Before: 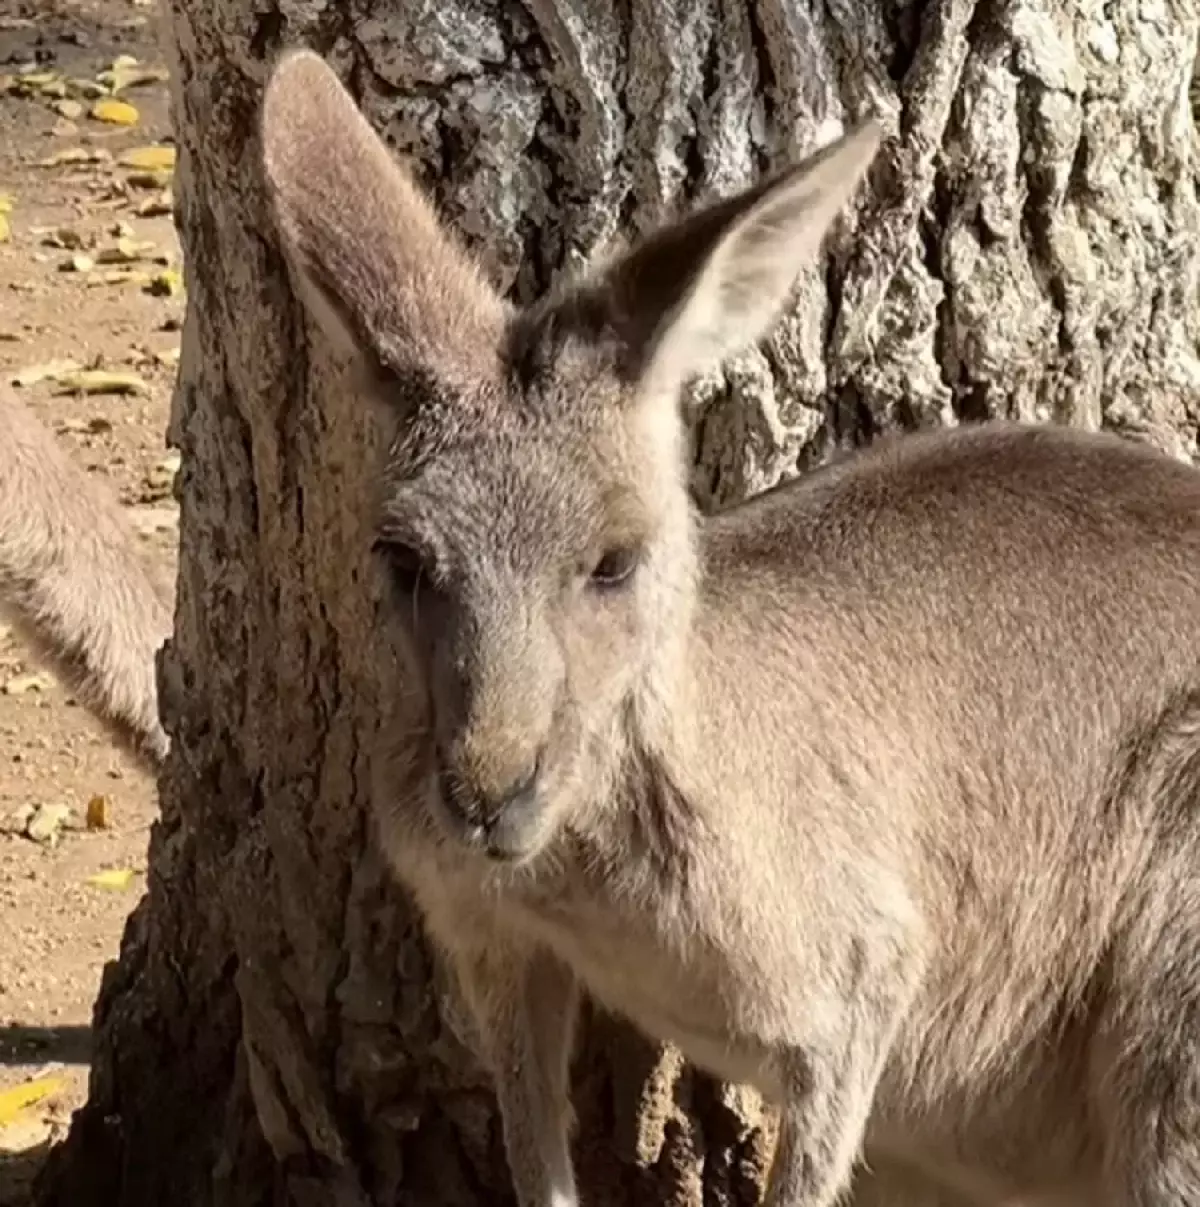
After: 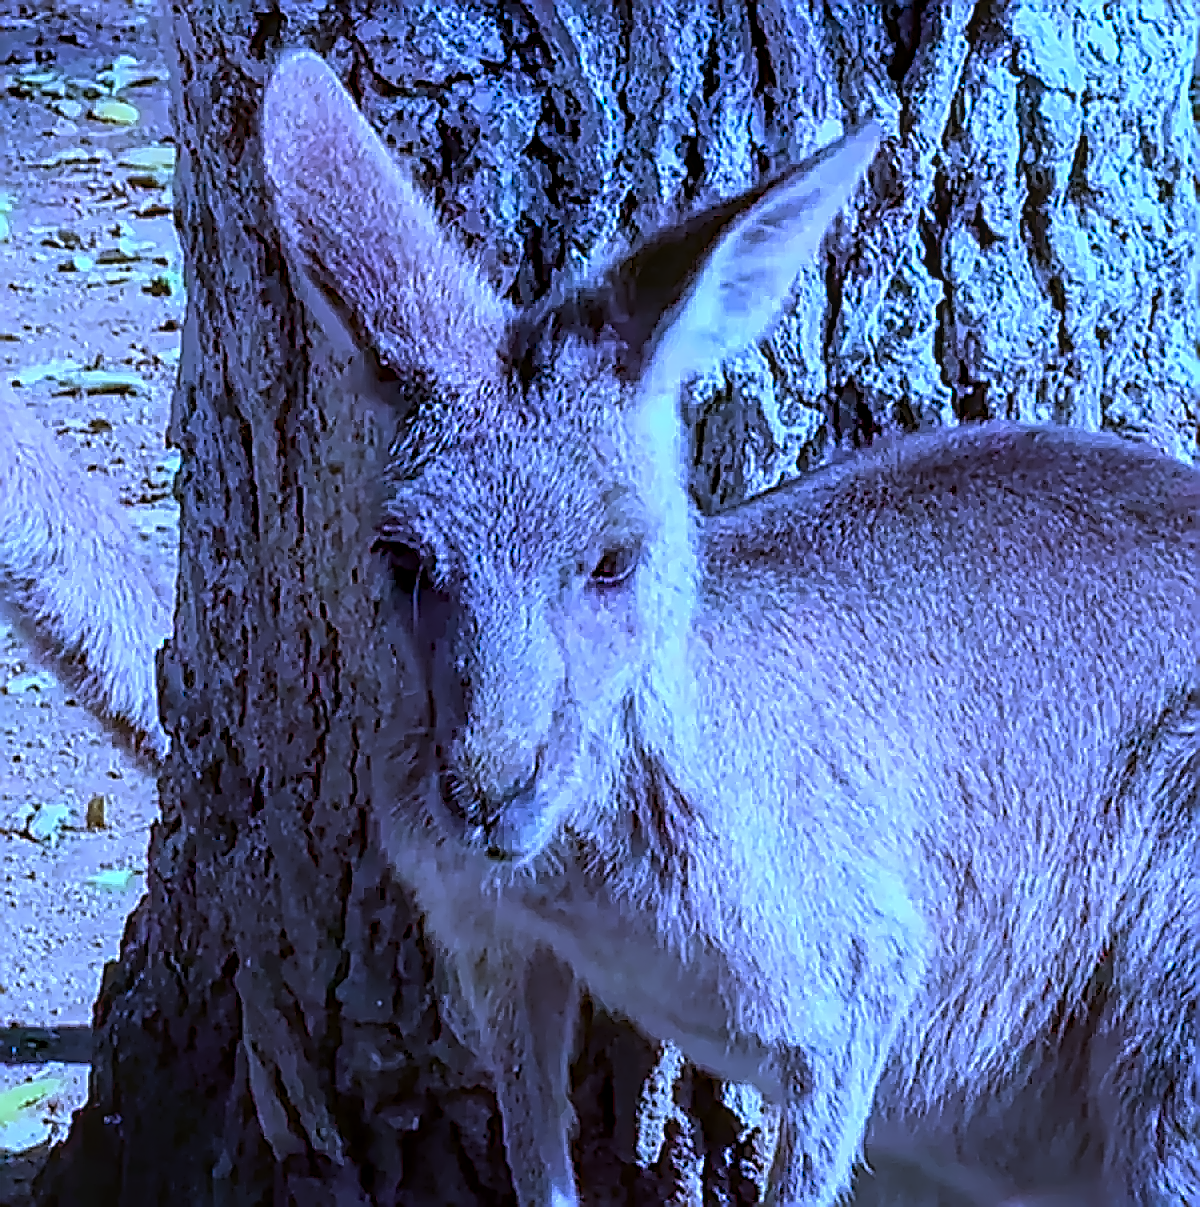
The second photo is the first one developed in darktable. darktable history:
color calibration: output R [0.948, 0.091, -0.04, 0], output G [-0.3, 1.384, -0.085, 0], output B [-0.108, 0.061, 1.08, 0], illuminant as shot in camera, x 0.484, y 0.43, temperature 2405.29 K
color equalizer: hue › orange 17, brightness › red 0.9, node placement -23°
local contrast: on, module defaults
lens correction: correction method embedded metadata, crop 3.48, focal 6.9, aperture 1.7, distance 0.238, camera "Pixel 9 Pro", lens "Pixel 9 Pro back camera 6.9mm f/1.7"
denoise (profiled): patch size 2, preserve shadows 1.02, bias correction -0.395, scattering 0.3, a [0, 0, 0], compensate highlight preservation false
haze removal: on, module defaults
sharpen: amount 2
raw chromatic aberrations: on, module defaults
